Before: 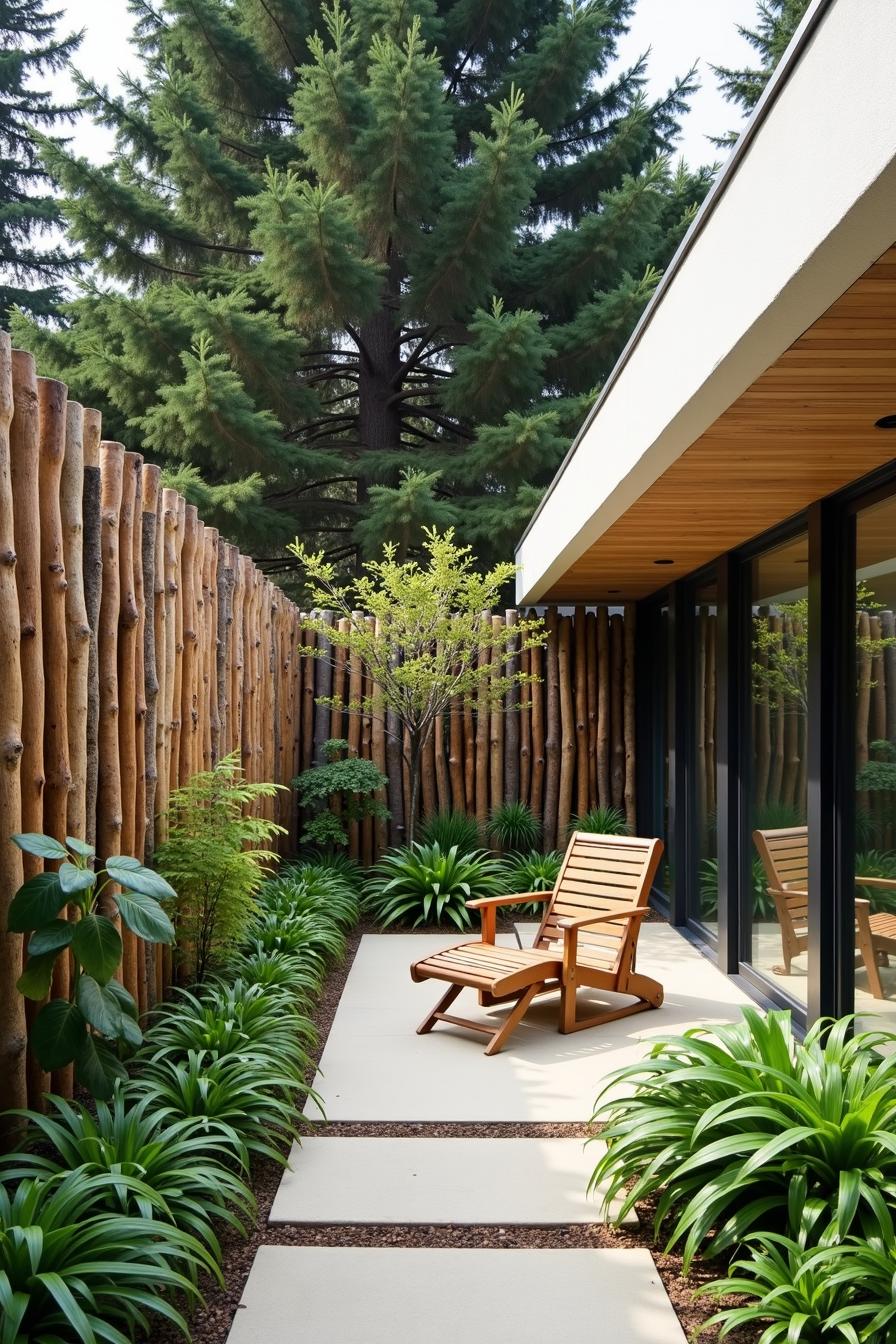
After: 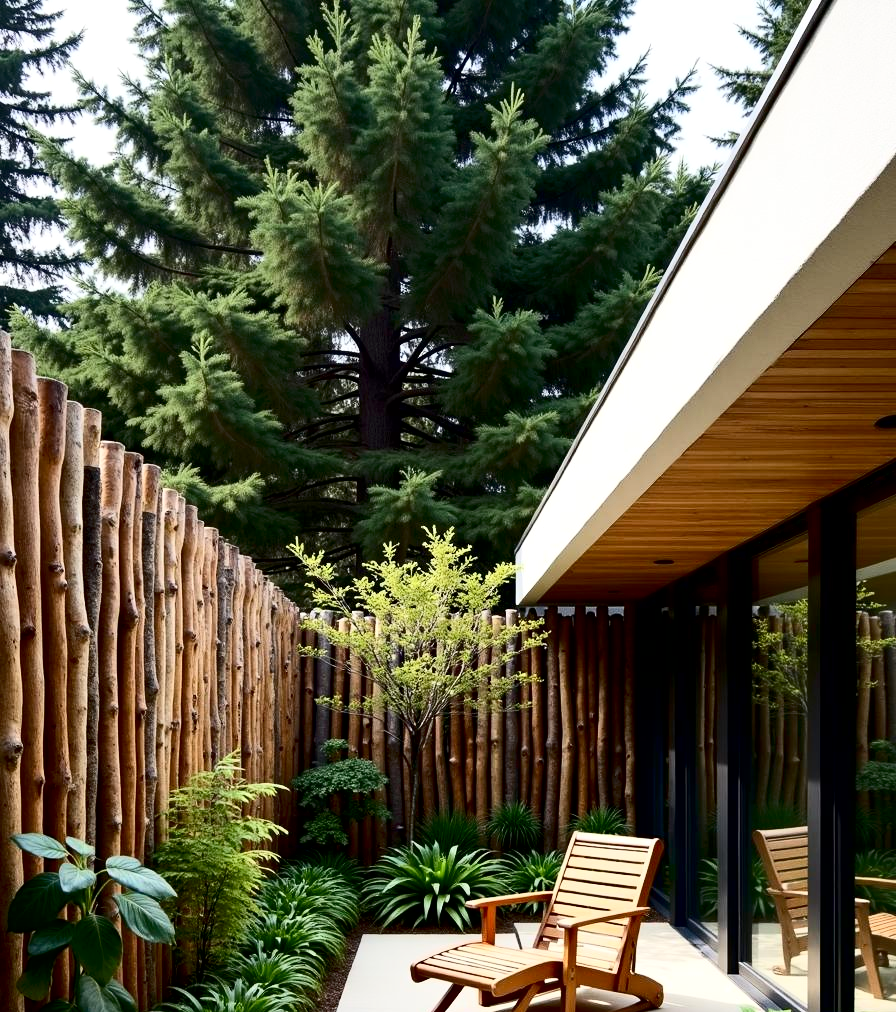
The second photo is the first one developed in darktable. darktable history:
crop: bottom 24.672%
contrast brightness saturation: contrast 0.288
exposure: black level correction 0.009, exposure 0.118 EV, compensate exposure bias true, compensate highlight preservation false
